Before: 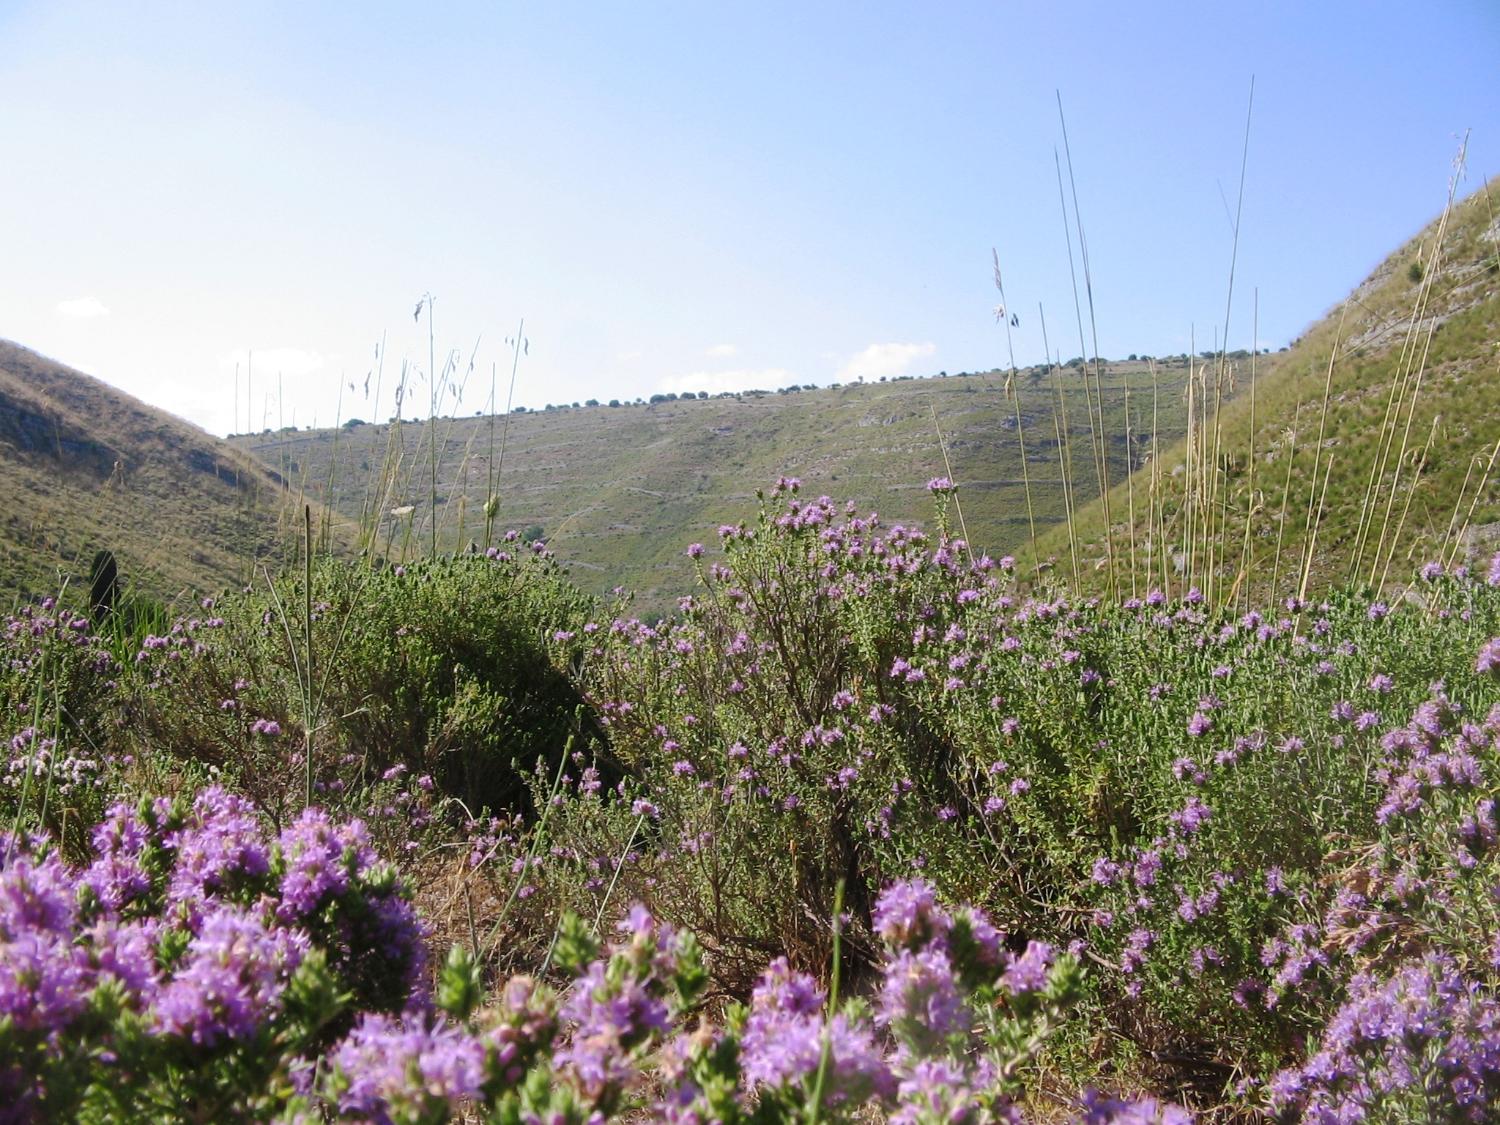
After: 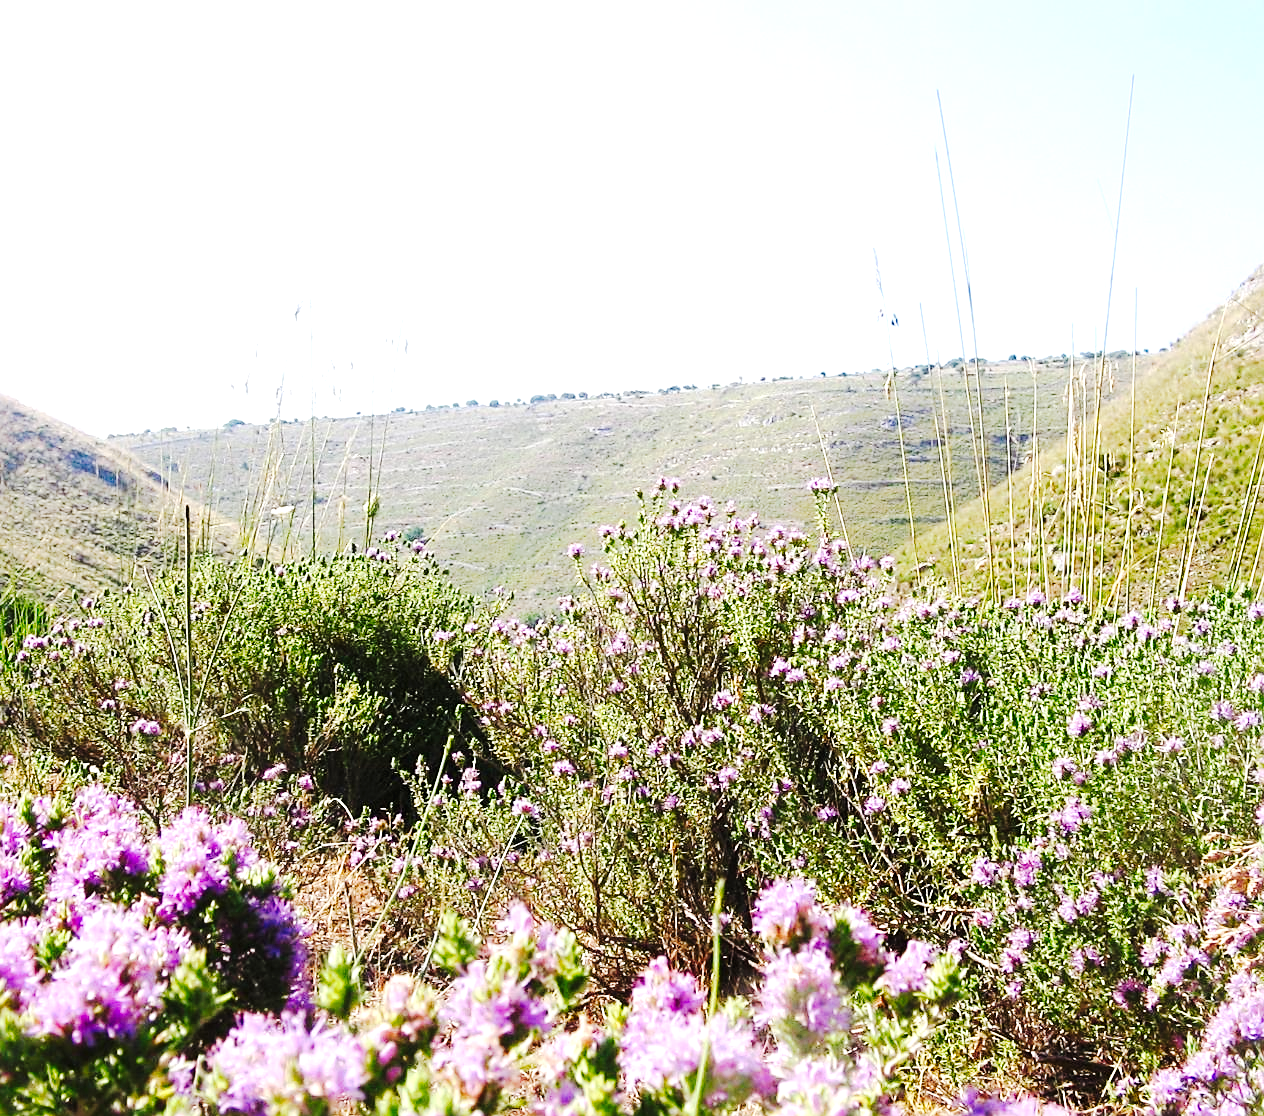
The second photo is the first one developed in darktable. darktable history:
white balance: emerald 1
sharpen: on, module defaults
crop: left 8.026%, right 7.374%
exposure: exposure 1.089 EV, compensate highlight preservation false
tone curve: curves: ch0 [(0, 0) (0.003, 0.017) (0.011, 0.017) (0.025, 0.017) (0.044, 0.019) (0.069, 0.03) (0.1, 0.046) (0.136, 0.066) (0.177, 0.104) (0.224, 0.151) (0.277, 0.231) (0.335, 0.321) (0.399, 0.454) (0.468, 0.567) (0.543, 0.674) (0.623, 0.763) (0.709, 0.82) (0.801, 0.872) (0.898, 0.934) (1, 1)], preserve colors none
